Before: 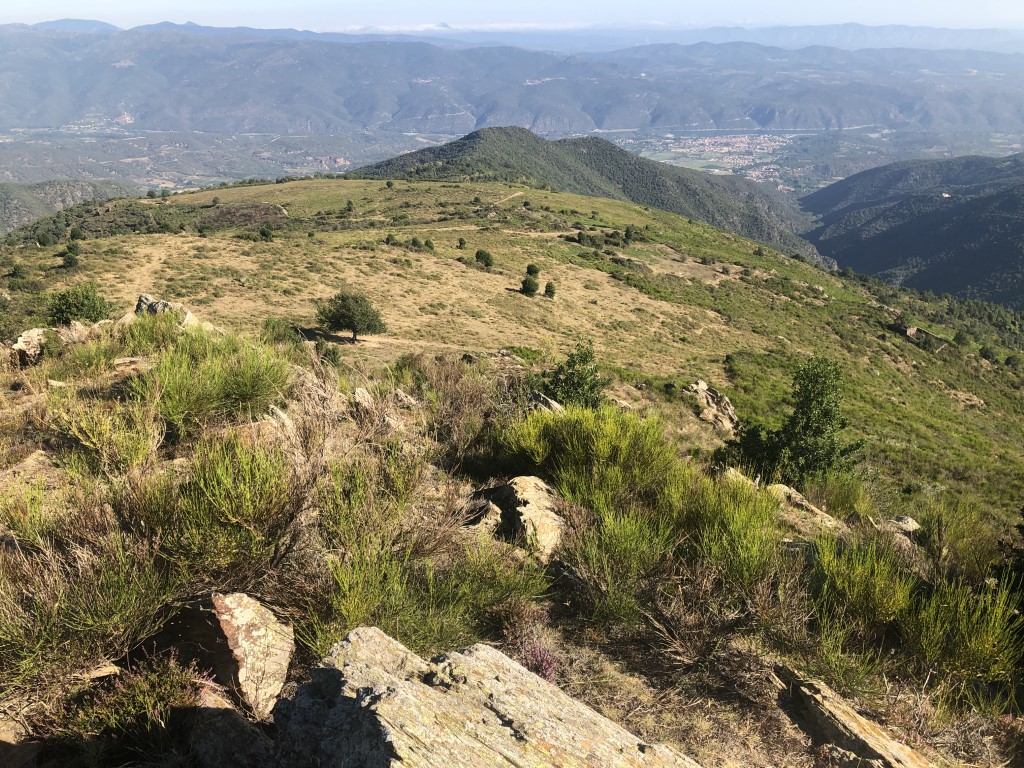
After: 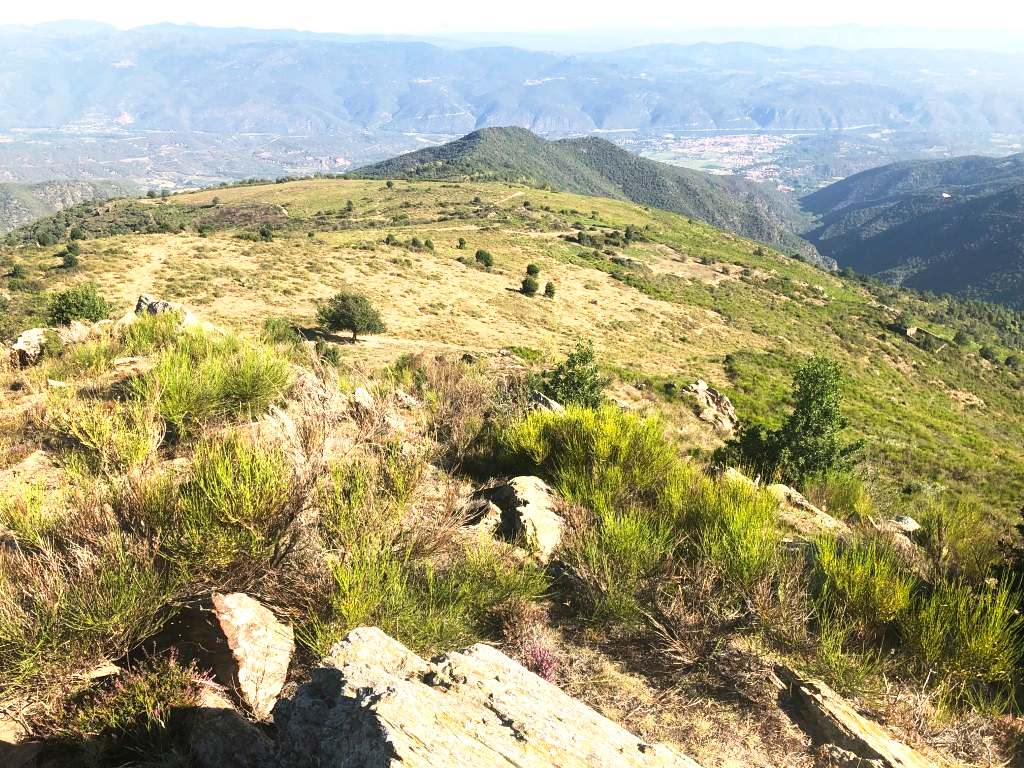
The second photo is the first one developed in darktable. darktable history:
exposure: exposure 0.605 EV, compensate exposure bias true, compensate highlight preservation false
base curve: curves: ch0 [(0, 0) (0.666, 0.806) (1, 1)], preserve colors none
